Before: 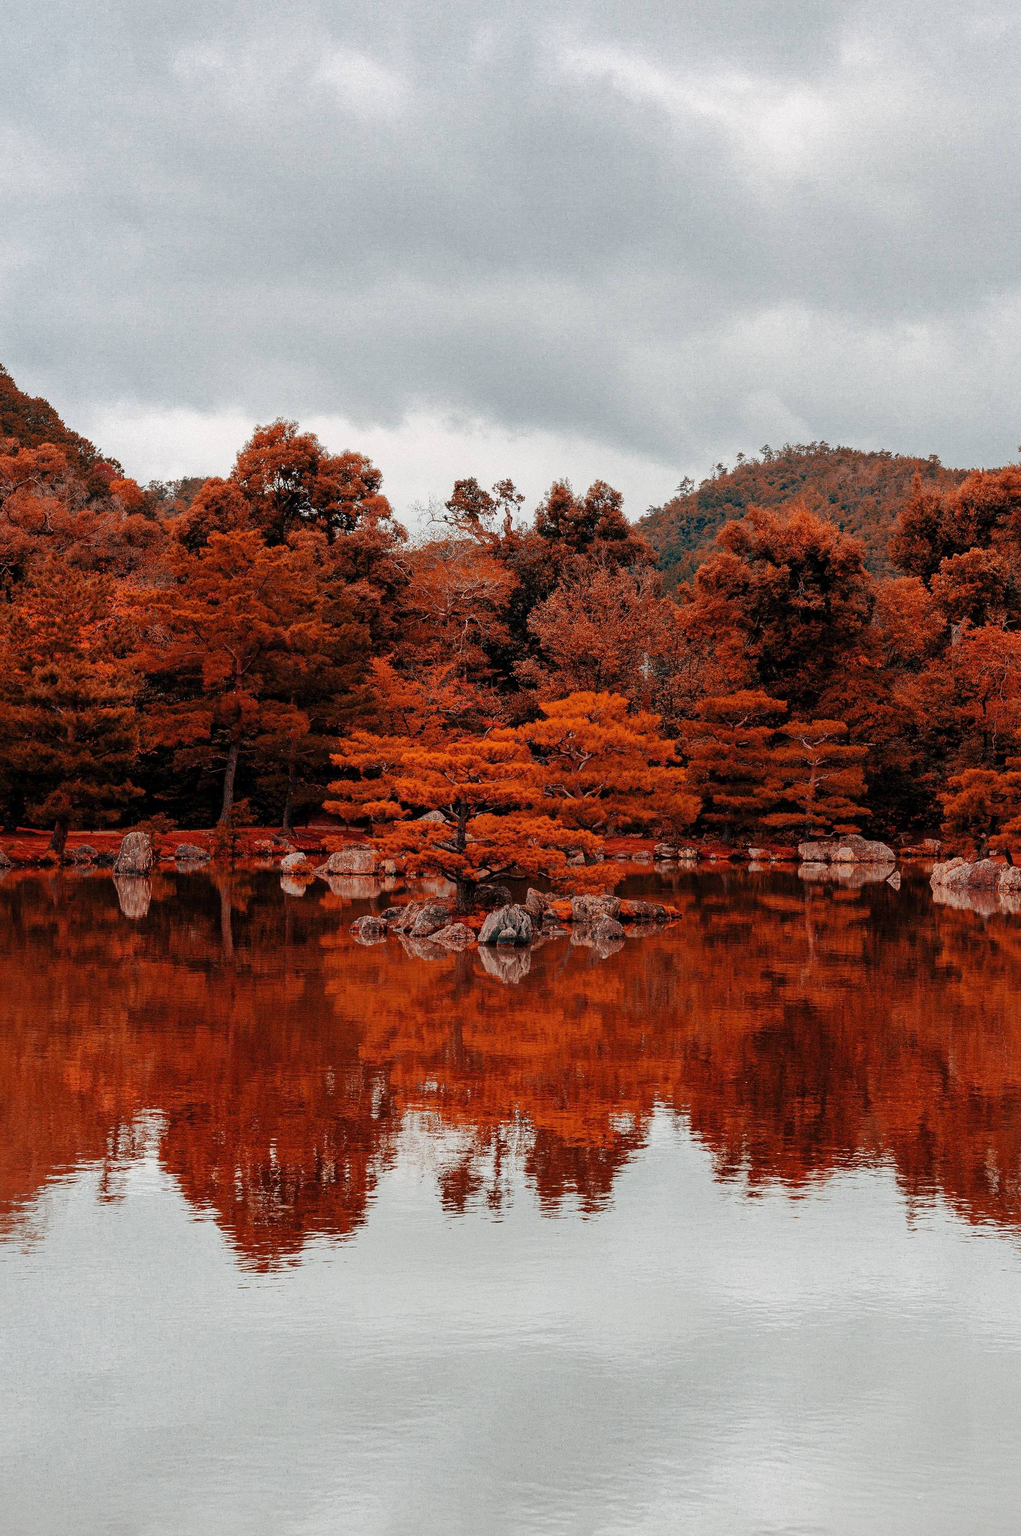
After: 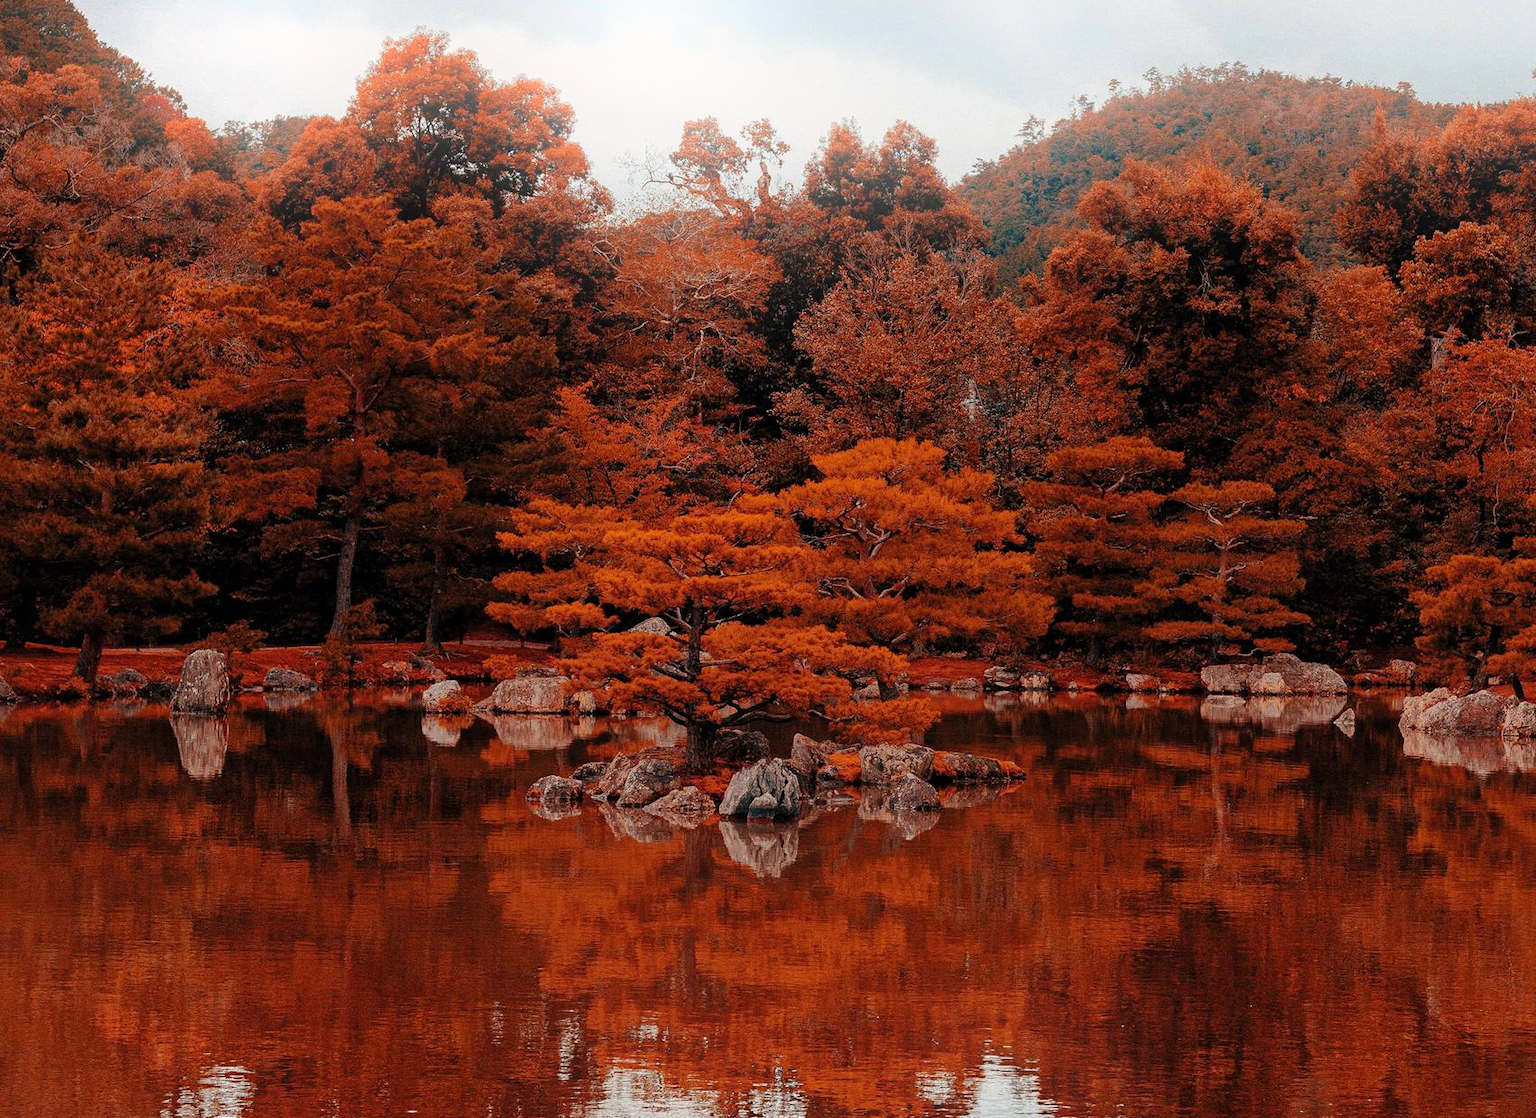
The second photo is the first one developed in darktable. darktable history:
bloom: on, module defaults
color zones: curves: ch0 [(0.068, 0.464) (0.25, 0.5) (0.48, 0.508) (0.75, 0.536) (0.886, 0.476) (0.967, 0.456)]; ch1 [(0.066, 0.456) (0.25, 0.5) (0.616, 0.508) (0.746, 0.56) (0.934, 0.444)]
crop and rotate: top 26.056%, bottom 25.543%
